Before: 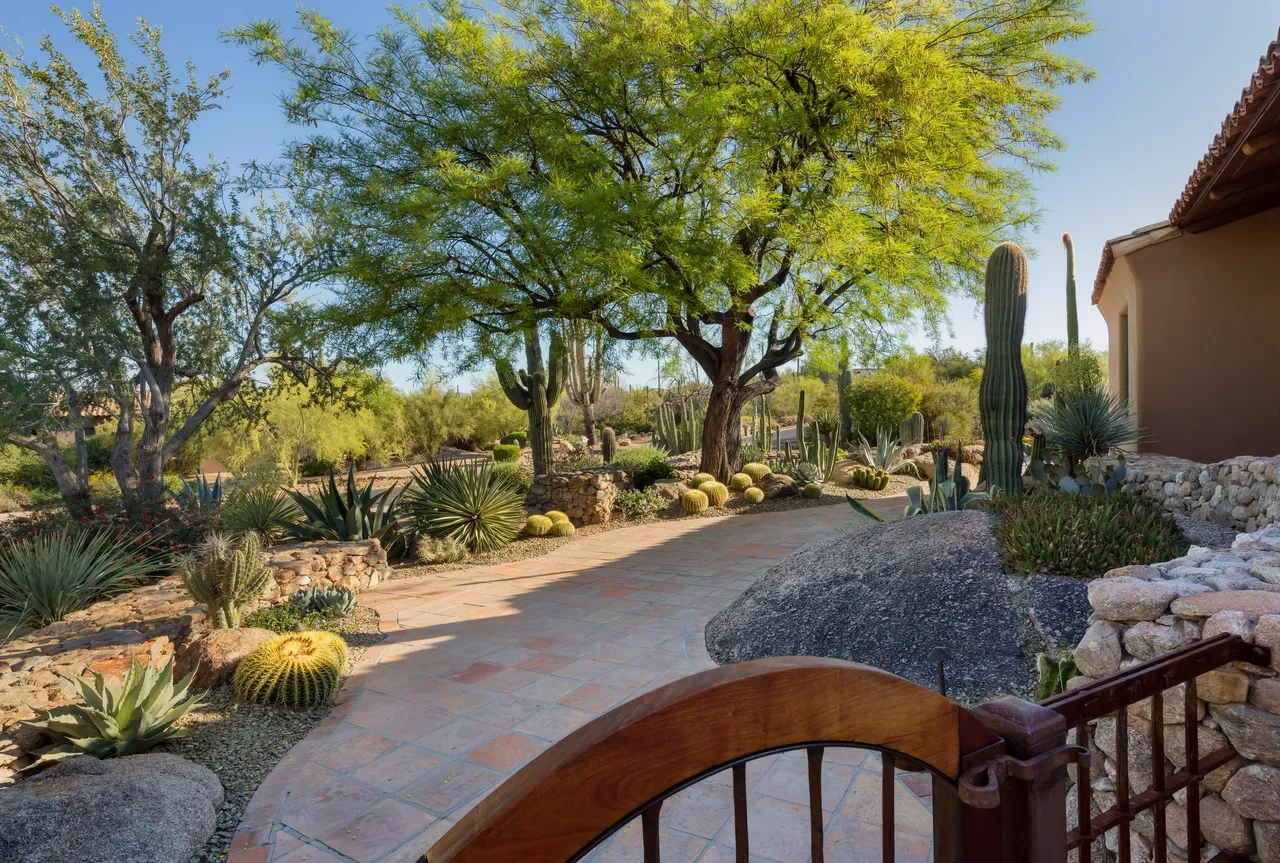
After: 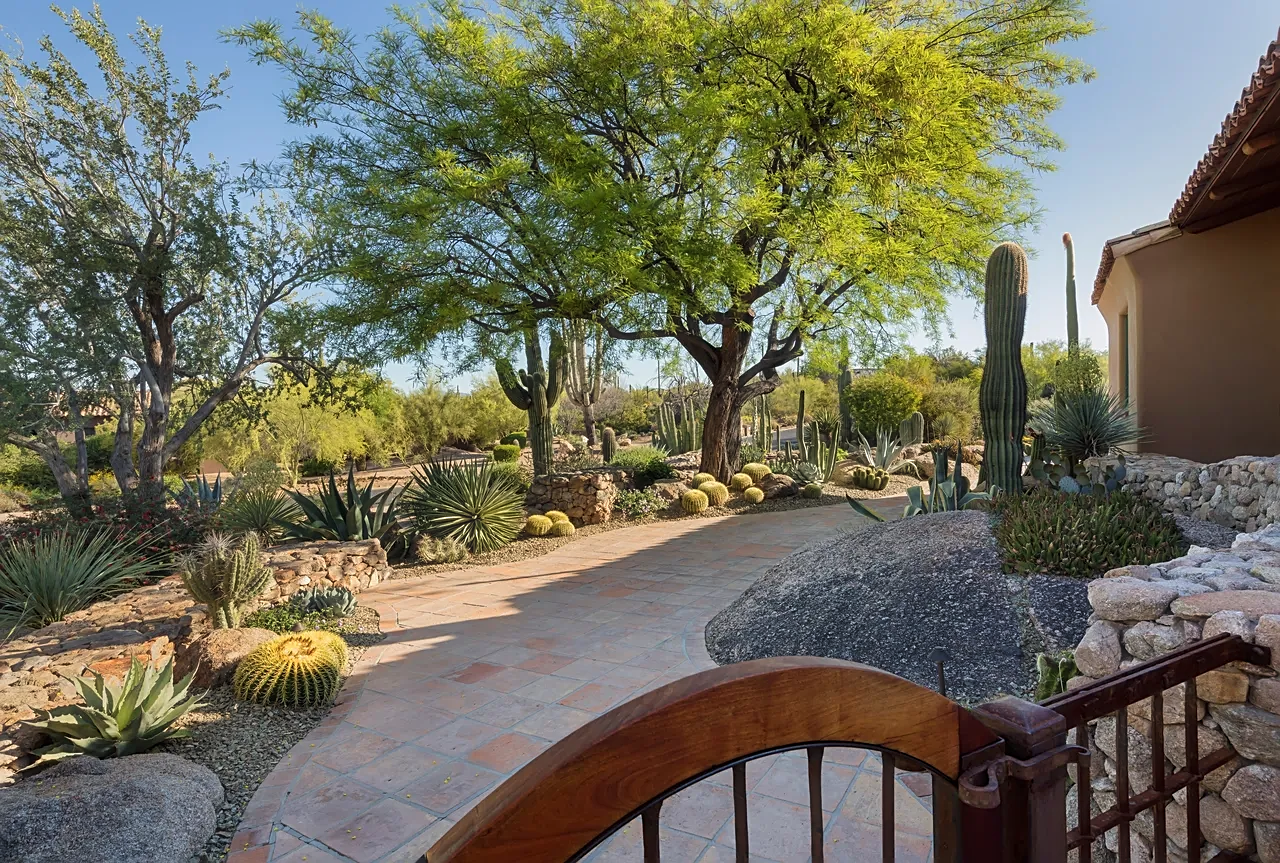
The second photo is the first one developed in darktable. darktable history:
sharpen: on, module defaults
haze removal: strength -0.05
